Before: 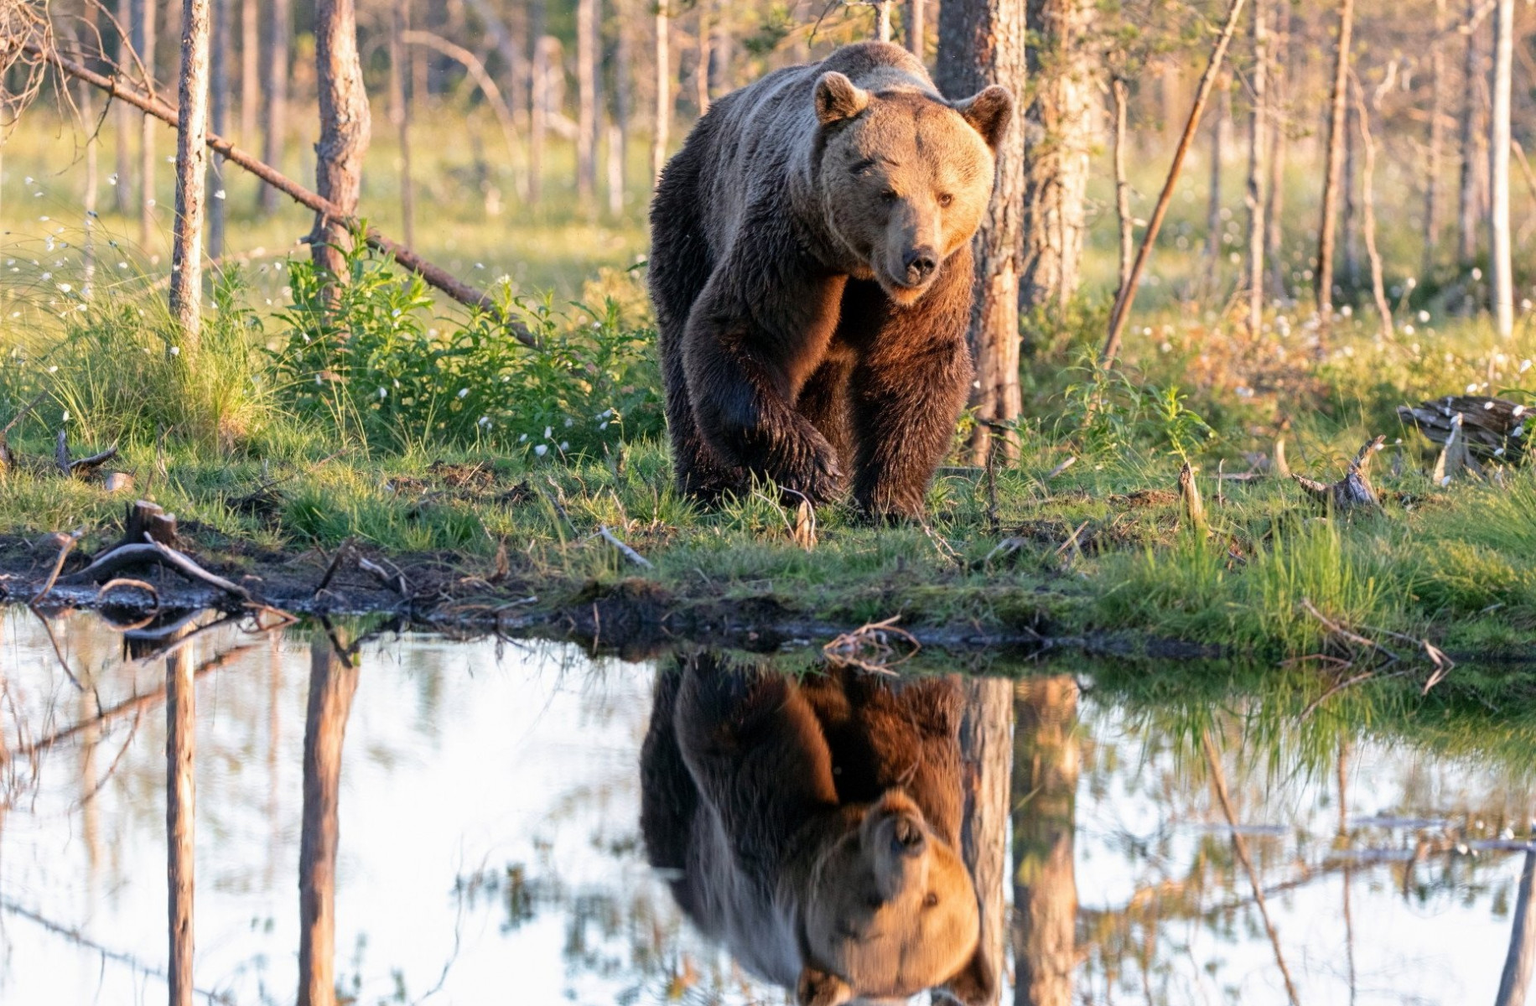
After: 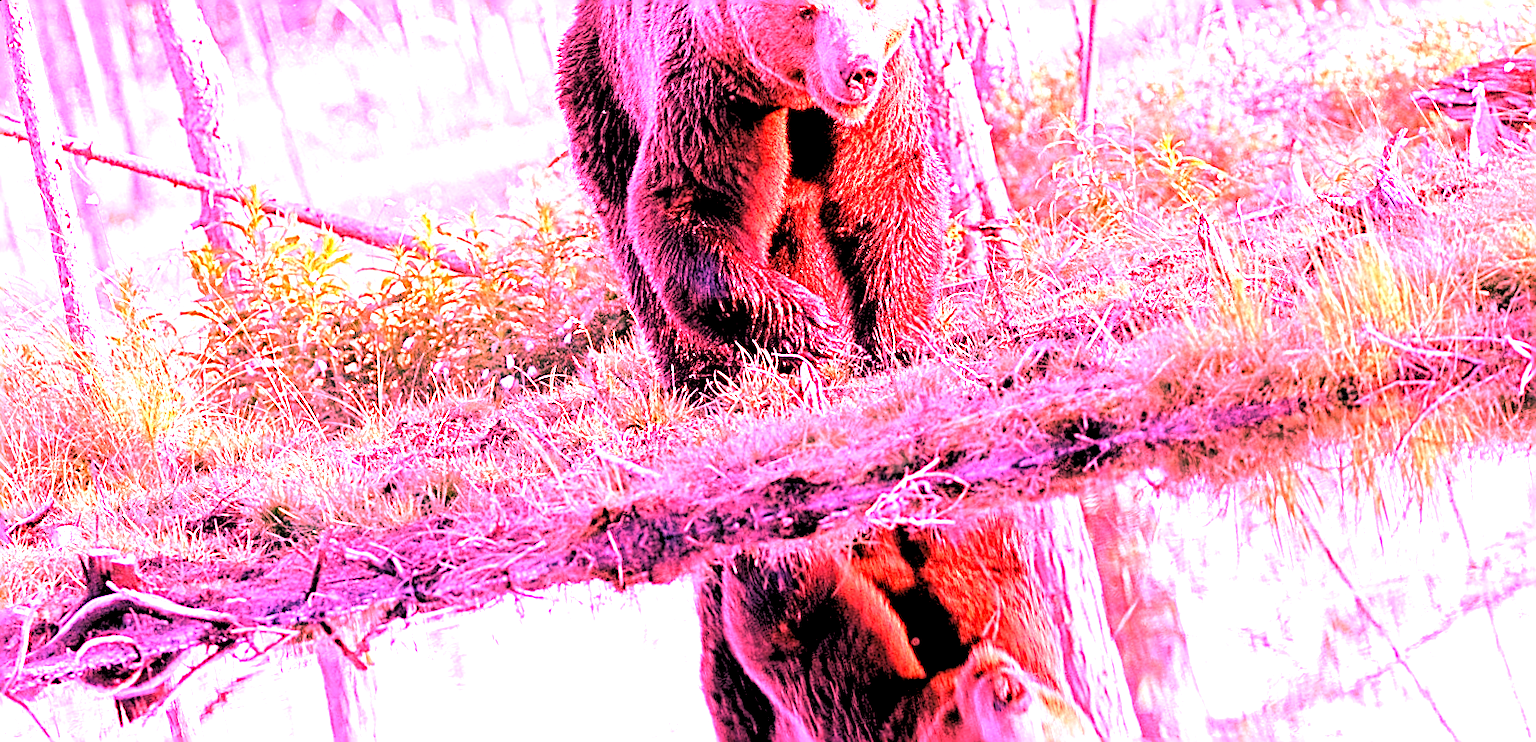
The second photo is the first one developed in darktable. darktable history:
sharpen: on, module defaults
exposure: black level correction 0, exposure 1.173 EV, compensate exposure bias true, compensate highlight preservation false
levels: mode automatic, gray 50.8%
rotate and perspective: rotation -14.8°, crop left 0.1, crop right 0.903, crop top 0.25, crop bottom 0.748
rgb levels: levels [[0.029, 0.461, 0.922], [0, 0.5, 1], [0, 0.5, 1]]
tone equalizer: on, module defaults
crop: left 0.434%, top 0.485%, right 0.244%, bottom 0.386%
white balance: red 4.26, blue 1.802
